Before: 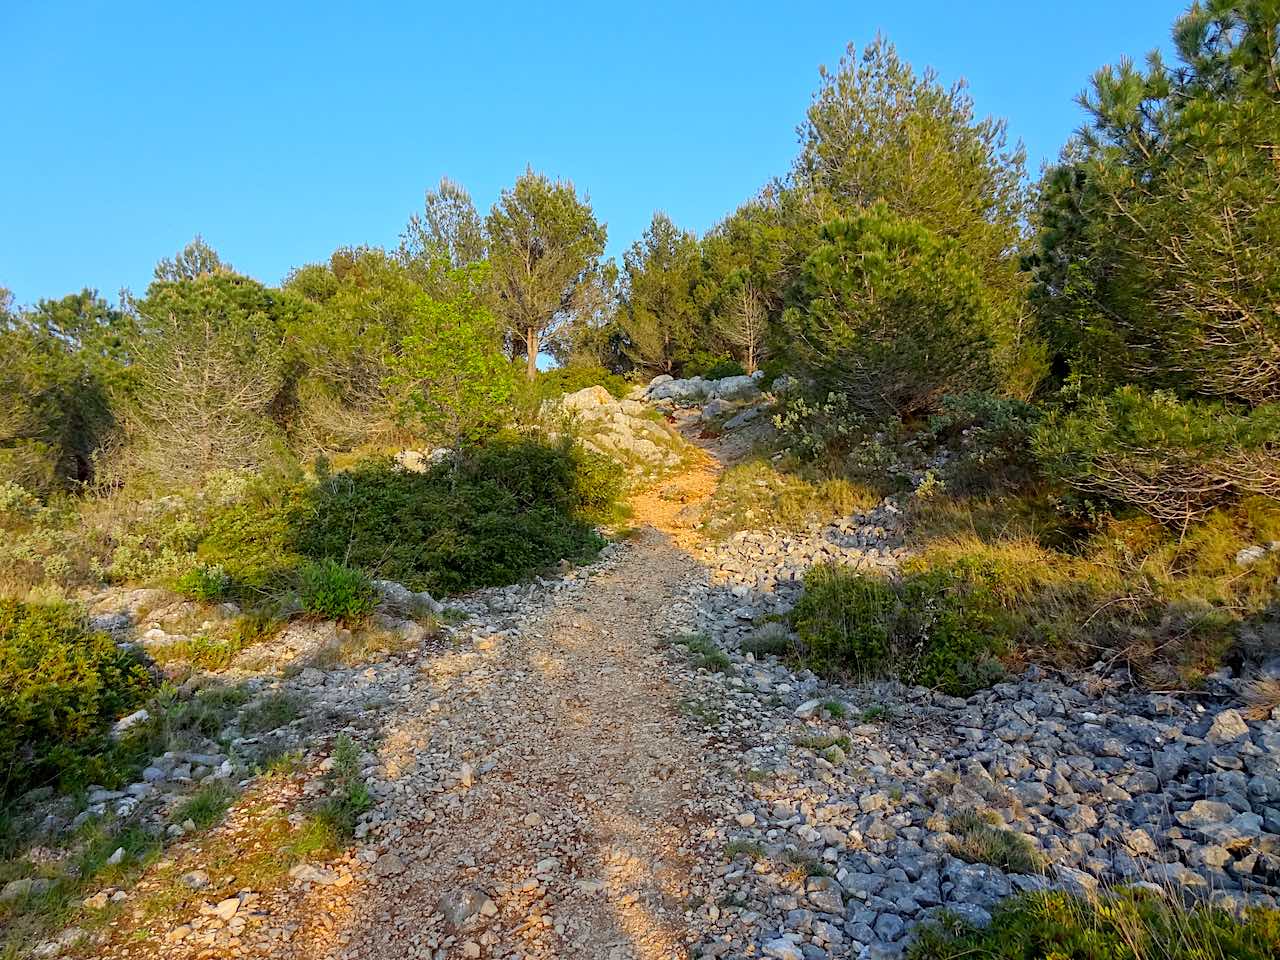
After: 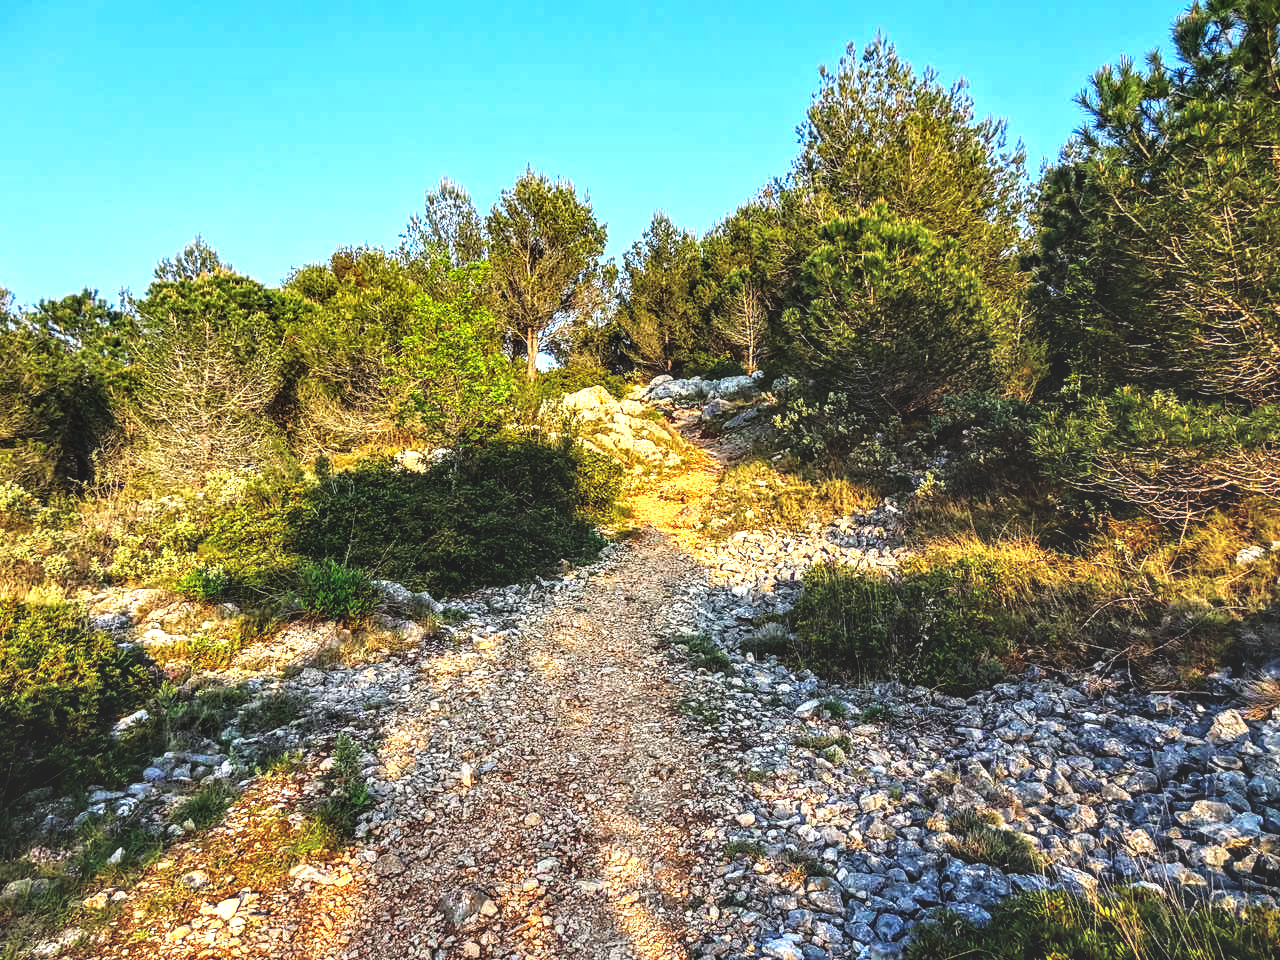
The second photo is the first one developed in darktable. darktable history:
base curve: curves: ch0 [(0, 0.036) (0.007, 0.037) (0.604, 0.887) (1, 1)], preserve colors none
local contrast: highlights 22%, shadows 70%, detail 170%
